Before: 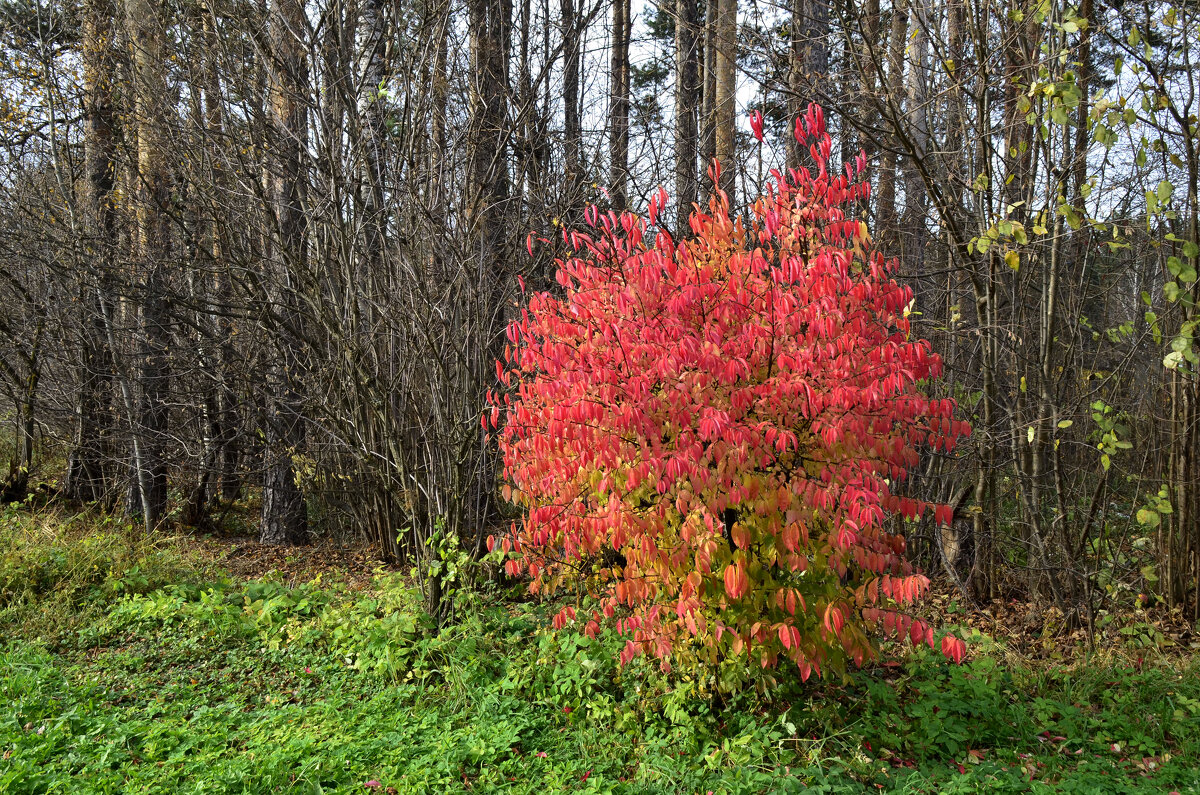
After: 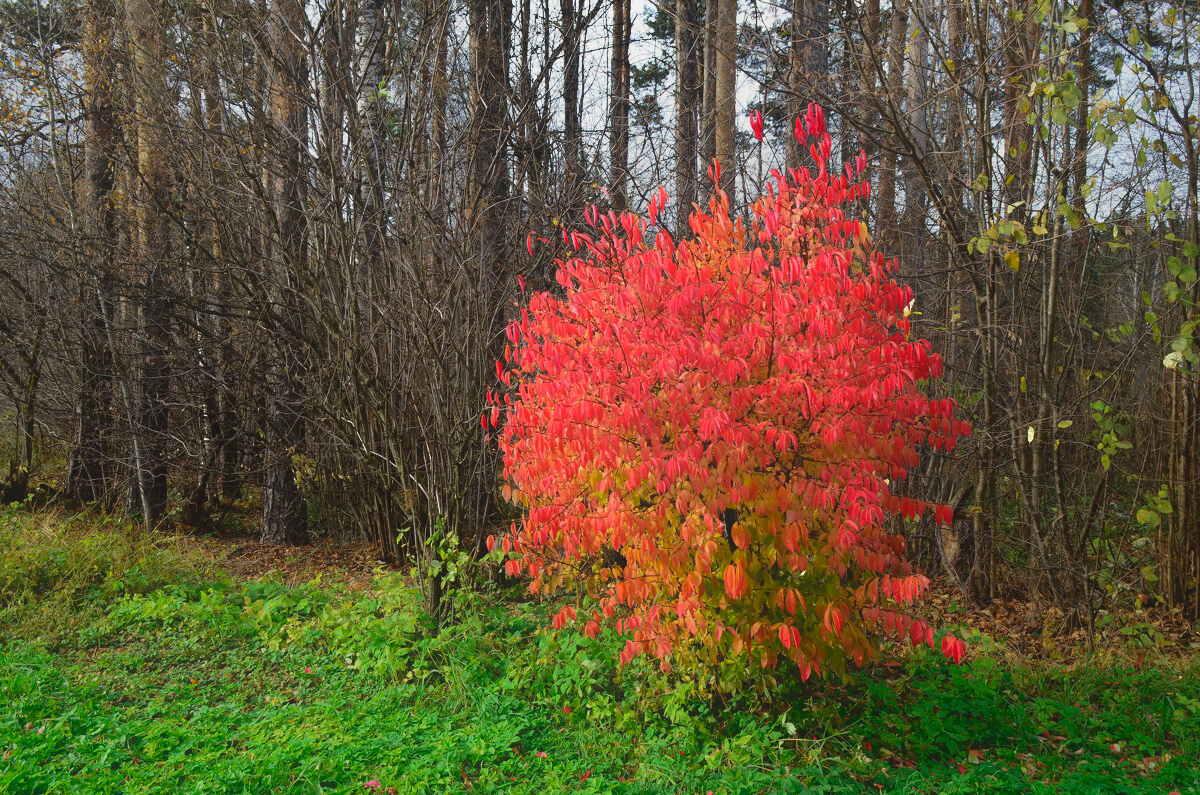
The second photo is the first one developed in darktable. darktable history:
contrast equalizer: octaves 7, y [[0.6 ×6], [0.55 ×6], [0 ×6], [0 ×6], [0 ×6]], mix -0.994
